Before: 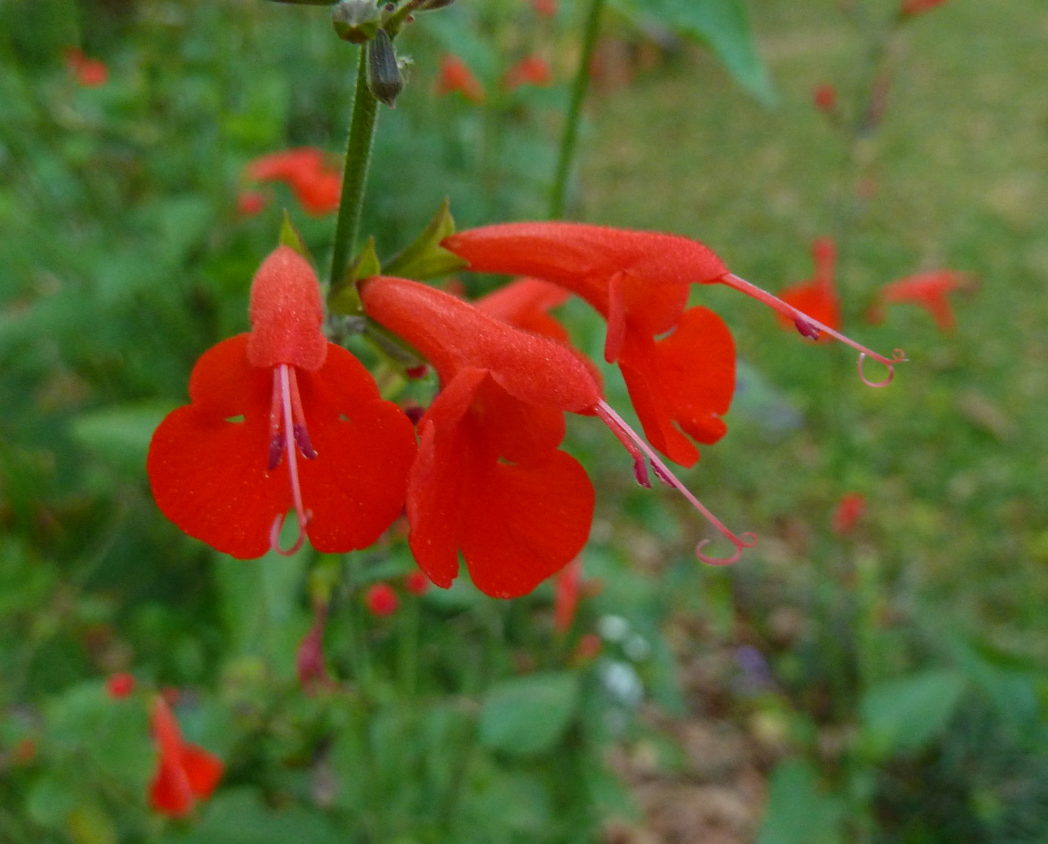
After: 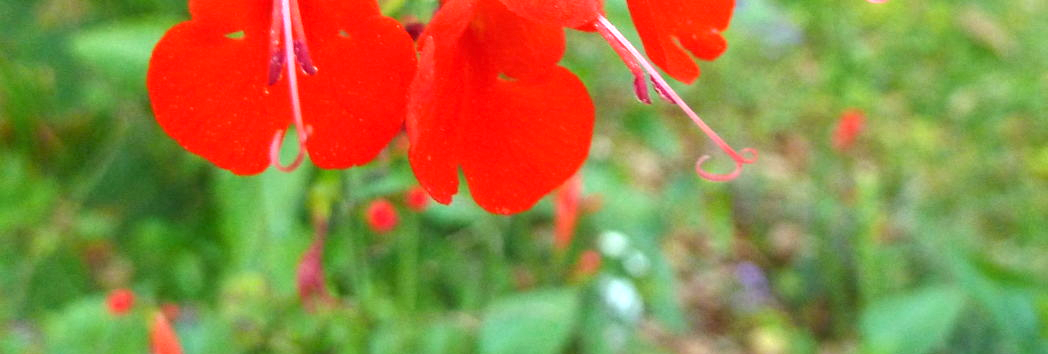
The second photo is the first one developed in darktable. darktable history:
crop: top 45.551%, bottom 12.262%
exposure: black level correction 0, exposure 1.388 EV, compensate exposure bias true, compensate highlight preservation false
